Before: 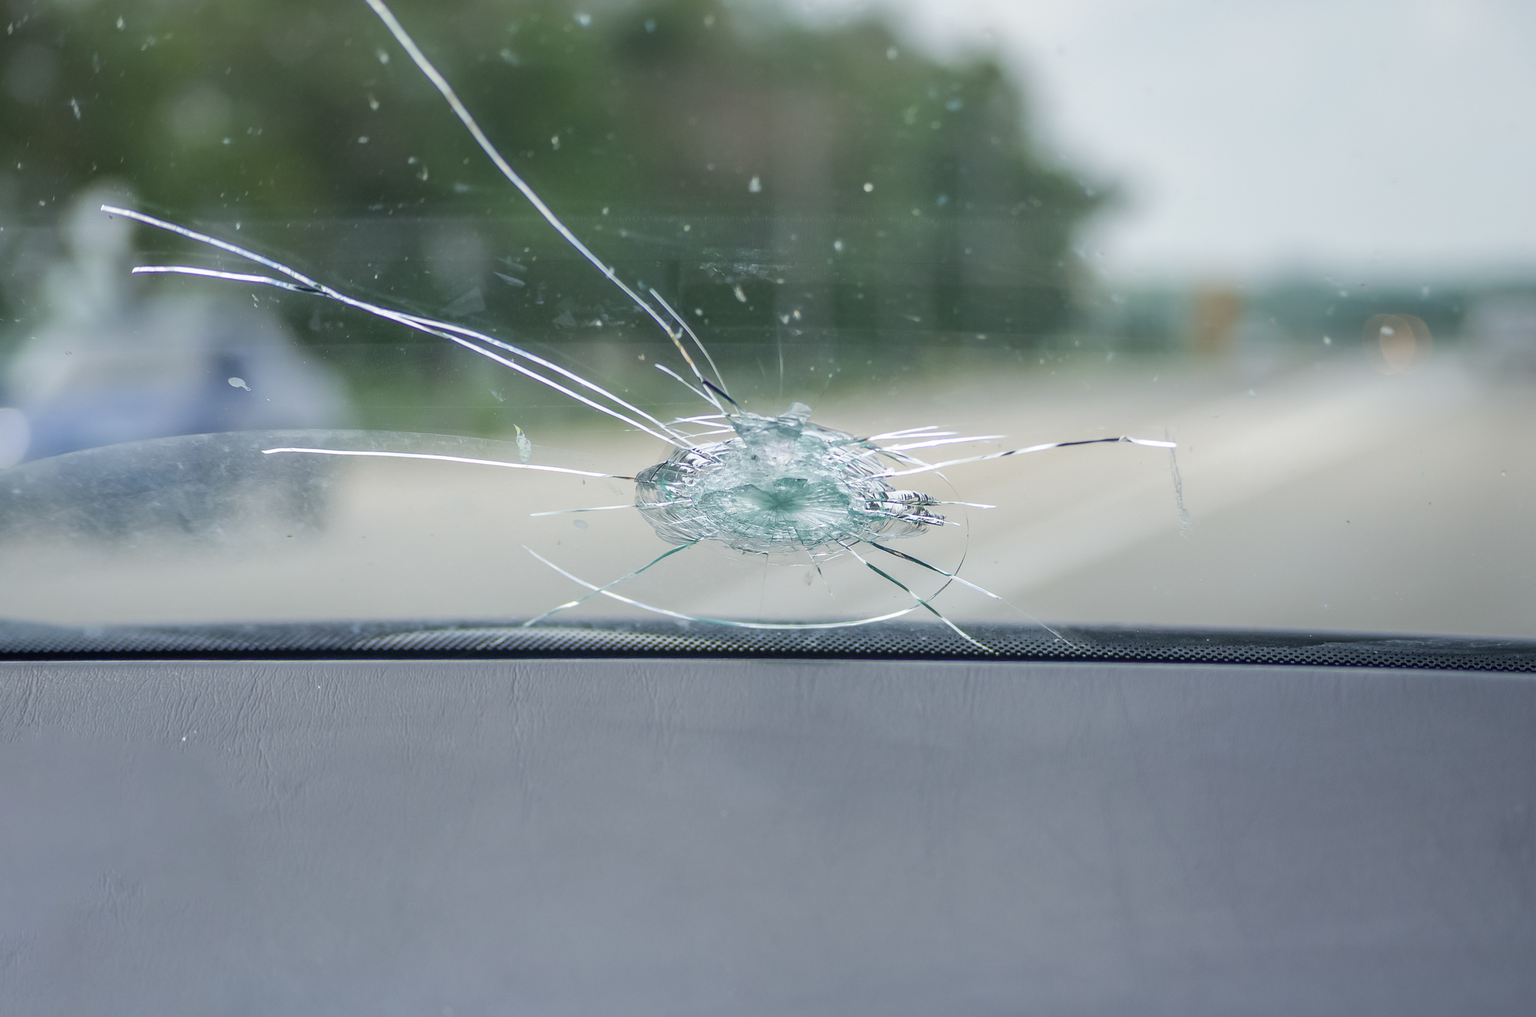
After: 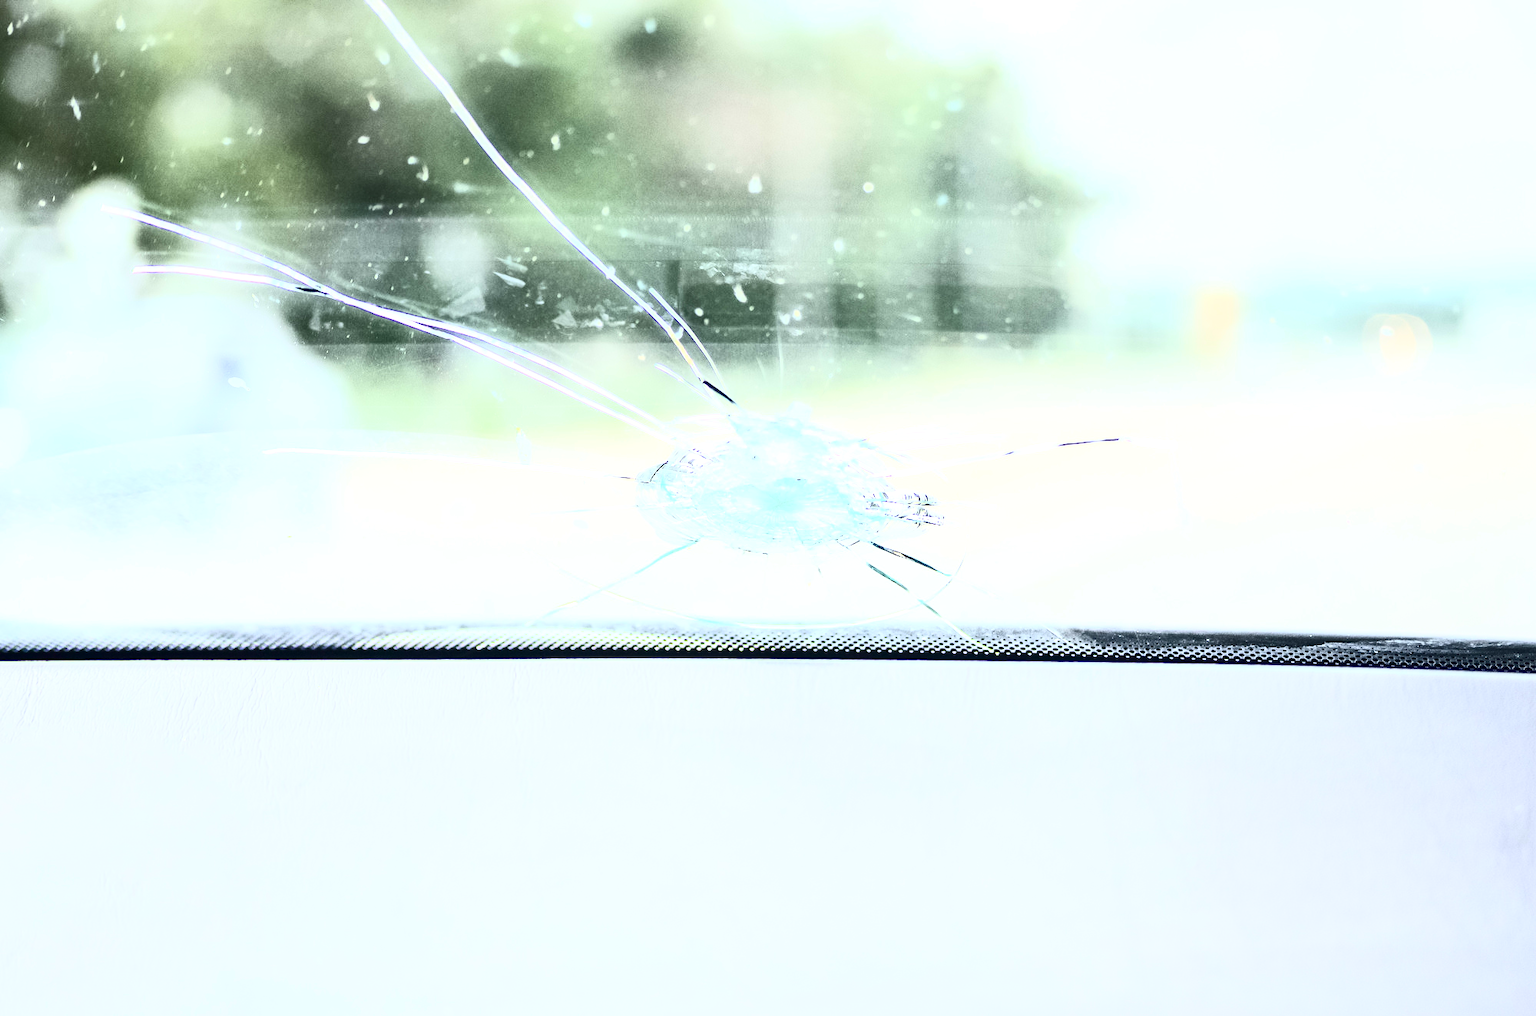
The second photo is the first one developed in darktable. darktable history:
contrast brightness saturation: contrast 0.93, brightness 0.2
exposure: black level correction 0, exposure 1.3 EV, compensate exposure bias true, compensate highlight preservation false
